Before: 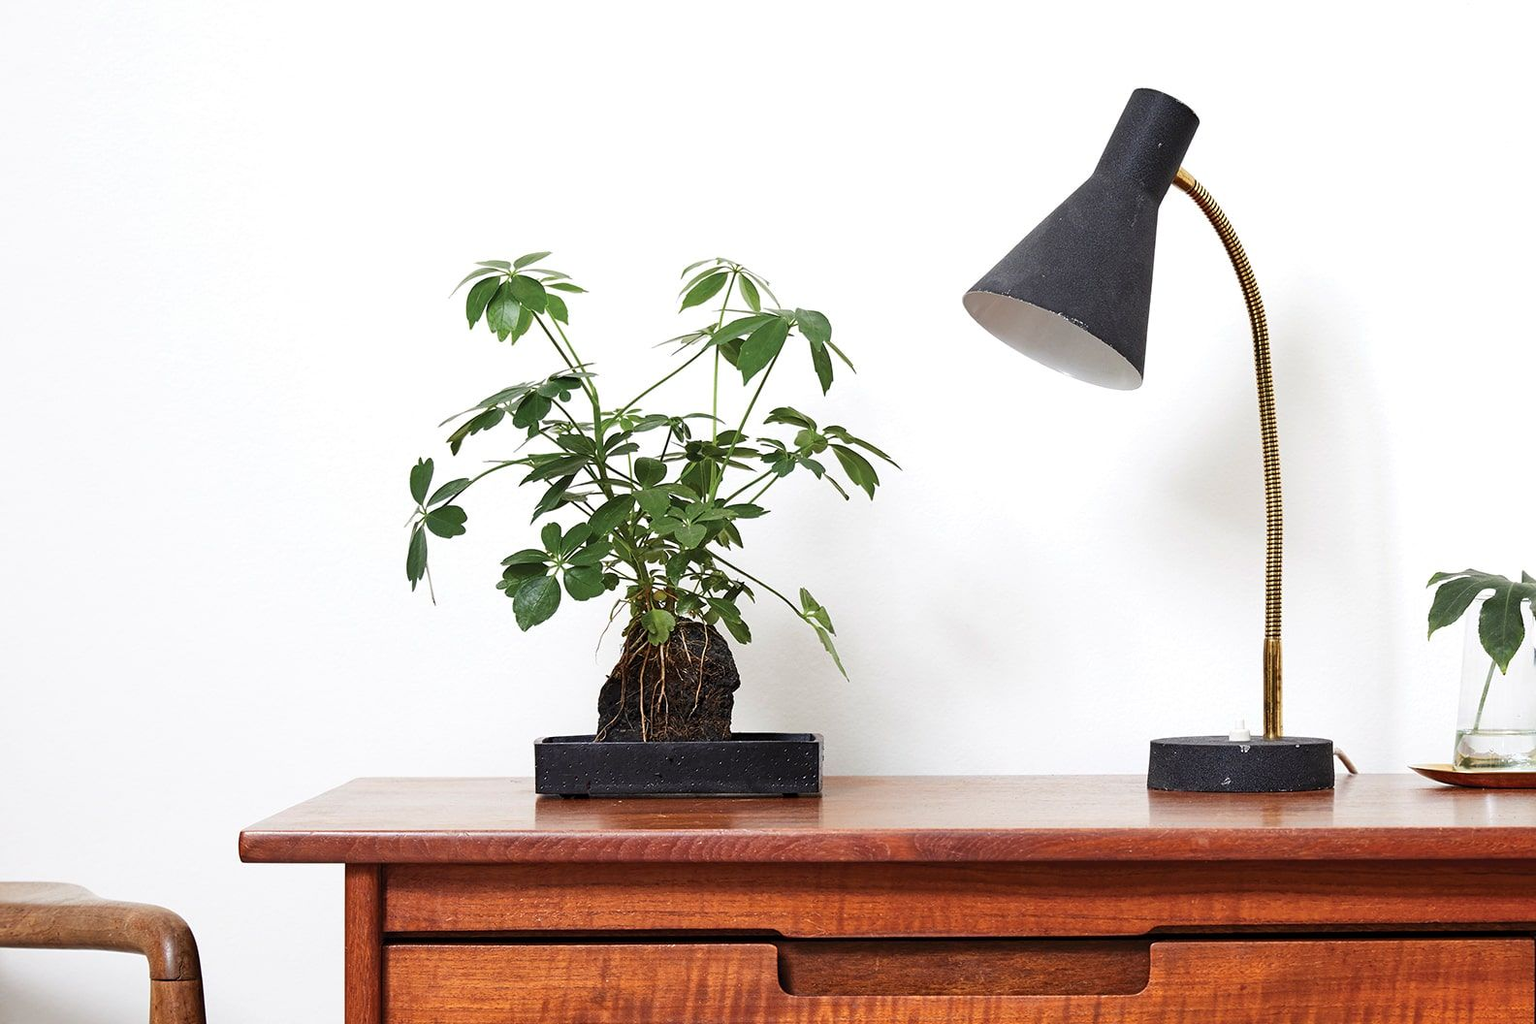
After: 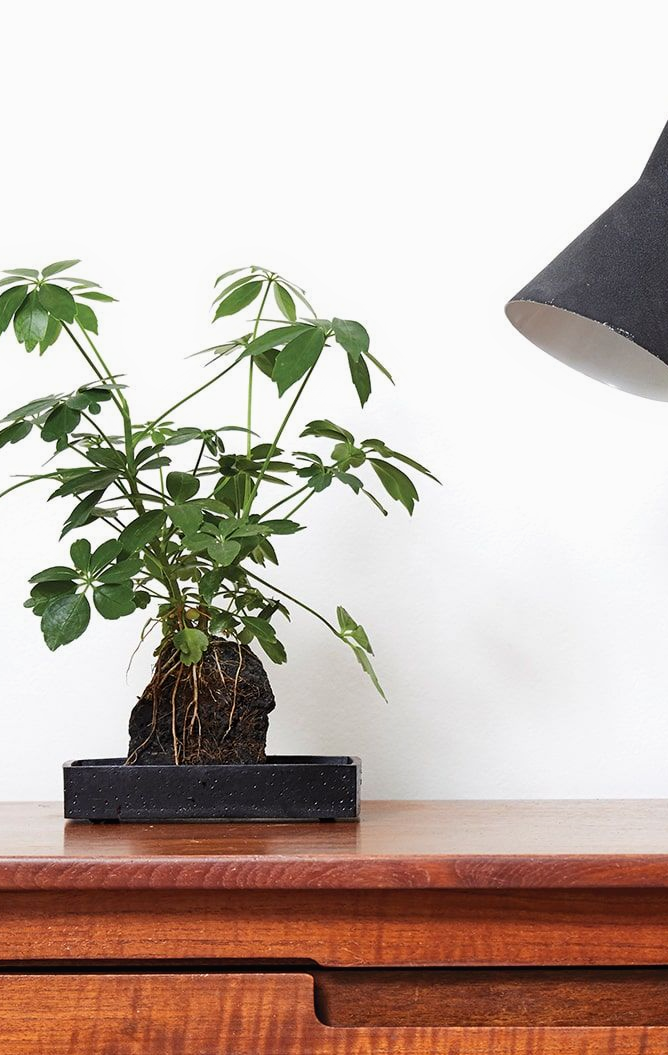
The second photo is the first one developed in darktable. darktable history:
crop: left 30.845%, right 26.951%
exposure: exposure -0.054 EV, compensate highlight preservation false
contrast equalizer: octaves 7, y [[0.5, 0.5, 0.472, 0.5, 0.5, 0.5], [0.5 ×6], [0.5 ×6], [0 ×6], [0 ×6]]
